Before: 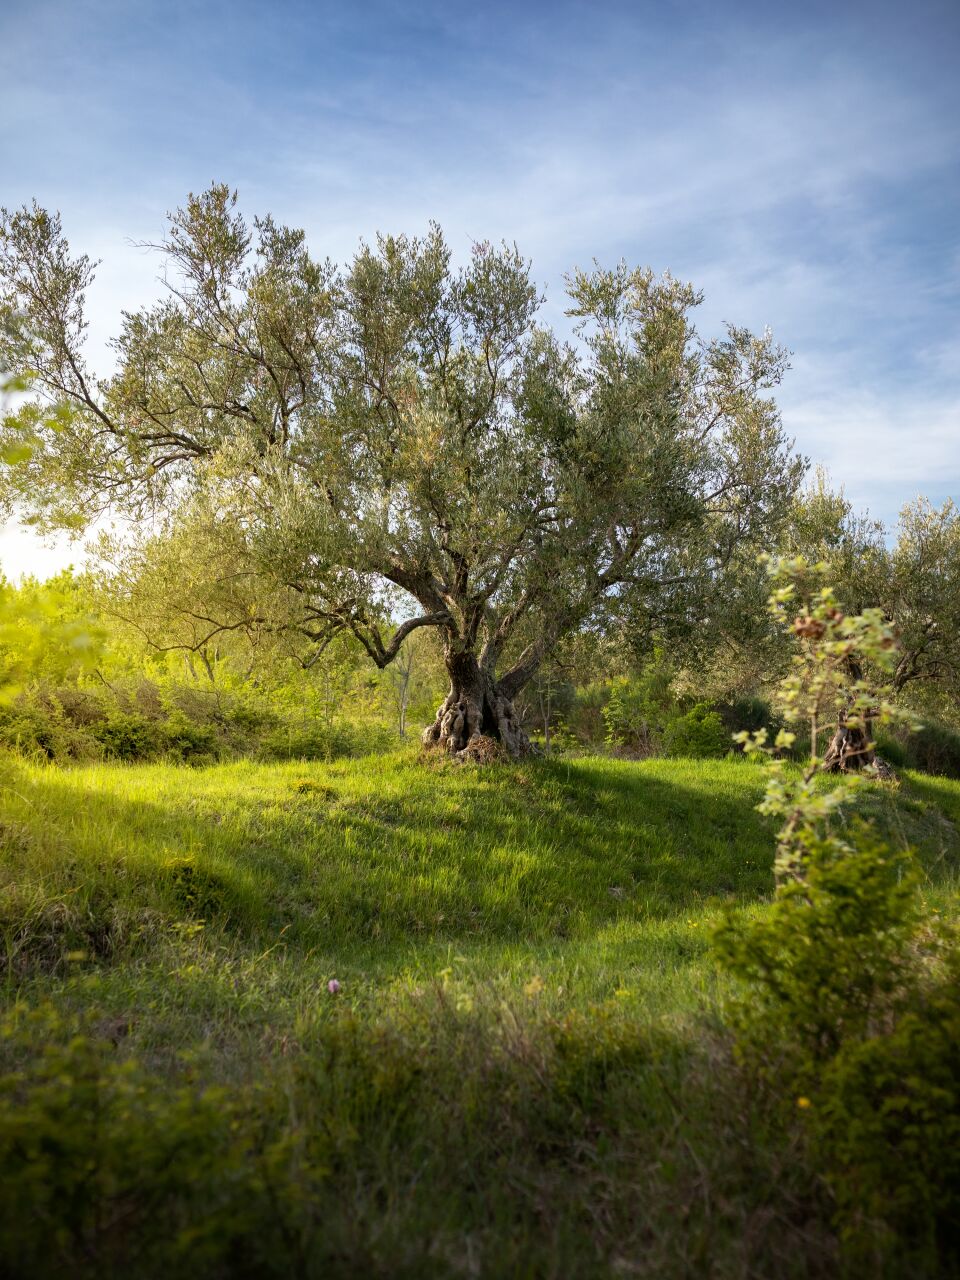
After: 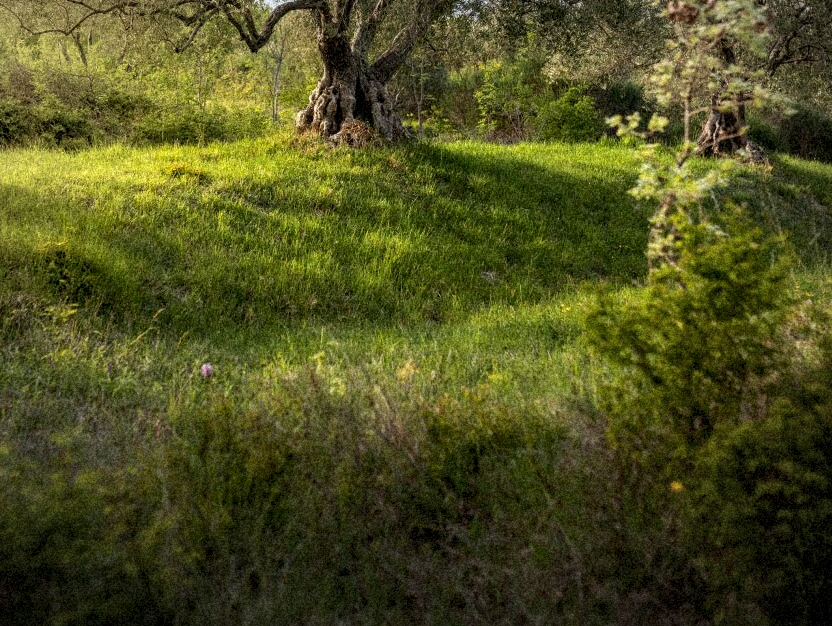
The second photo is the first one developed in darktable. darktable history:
vignetting: fall-off radius 100%, width/height ratio 1.337
crop and rotate: left 13.306%, top 48.129%, bottom 2.928%
grain: coarseness 46.9 ISO, strength 50.21%, mid-tones bias 0%
local contrast: on, module defaults
